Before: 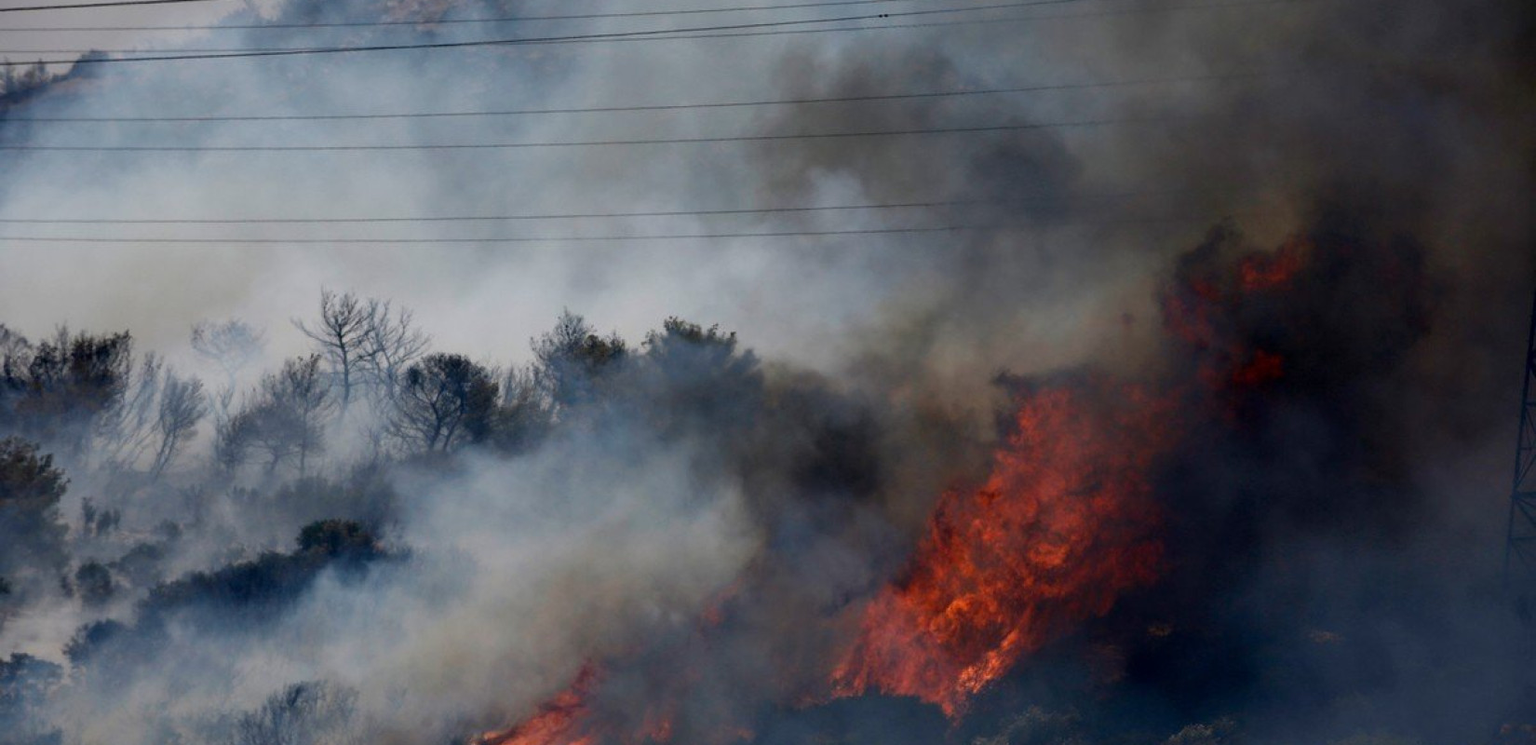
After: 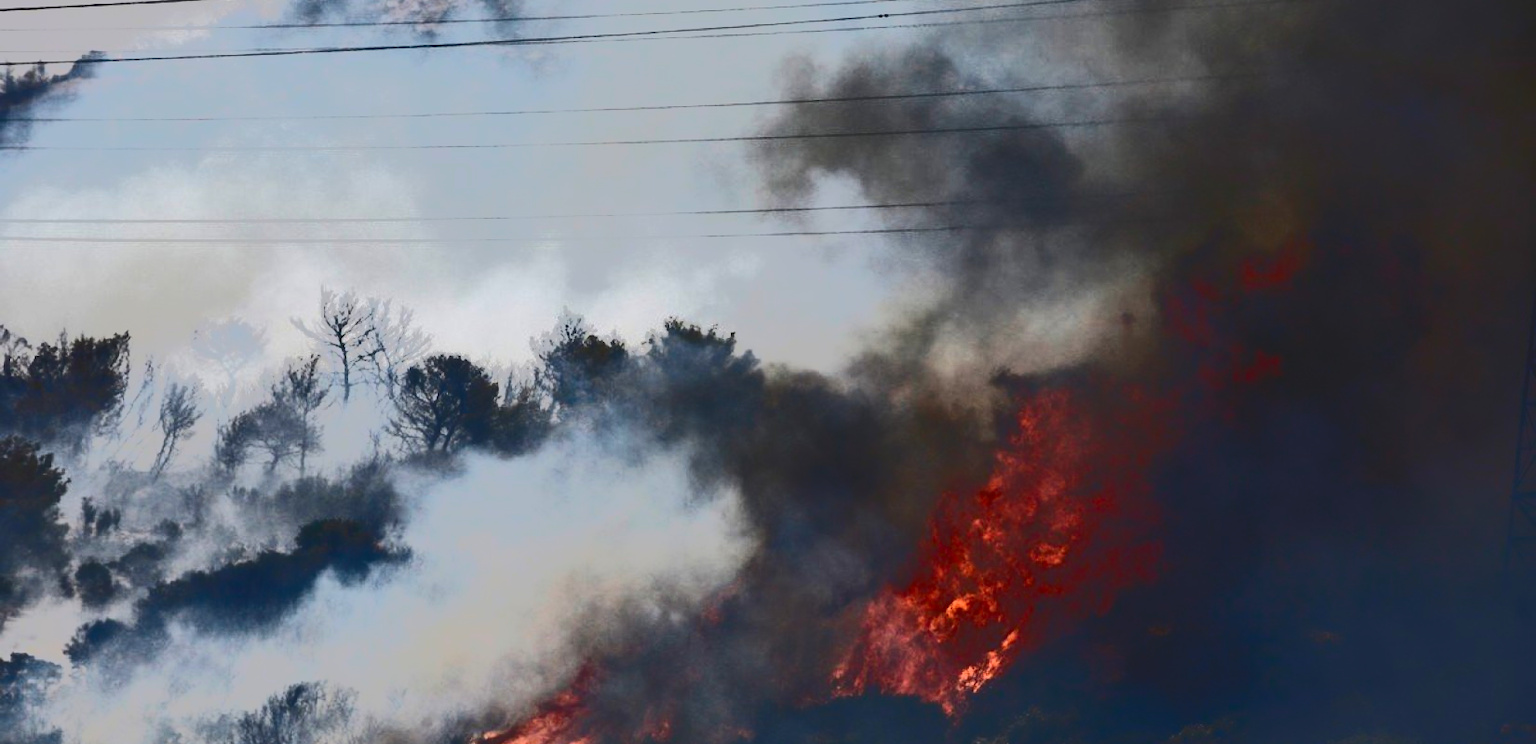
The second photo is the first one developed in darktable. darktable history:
tone curve: curves: ch0 [(0, 0) (0.003, 0.118) (0.011, 0.118) (0.025, 0.122) (0.044, 0.131) (0.069, 0.142) (0.1, 0.155) (0.136, 0.168) (0.177, 0.183) (0.224, 0.216) (0.277, 0.265) (0.335, 0.337) (0.399, 0.415) (0.468, 0.506) (0.543, 0.586) (0.623, 0.665) (0.709, 0.716) (0.801, 0.737) (0.898, 0.744) (1, 1)], color space Lab, independent channels, preserve colors none
contrast brightness saturation: contrast 0.64, brightness 0.354, saturation 0.139
